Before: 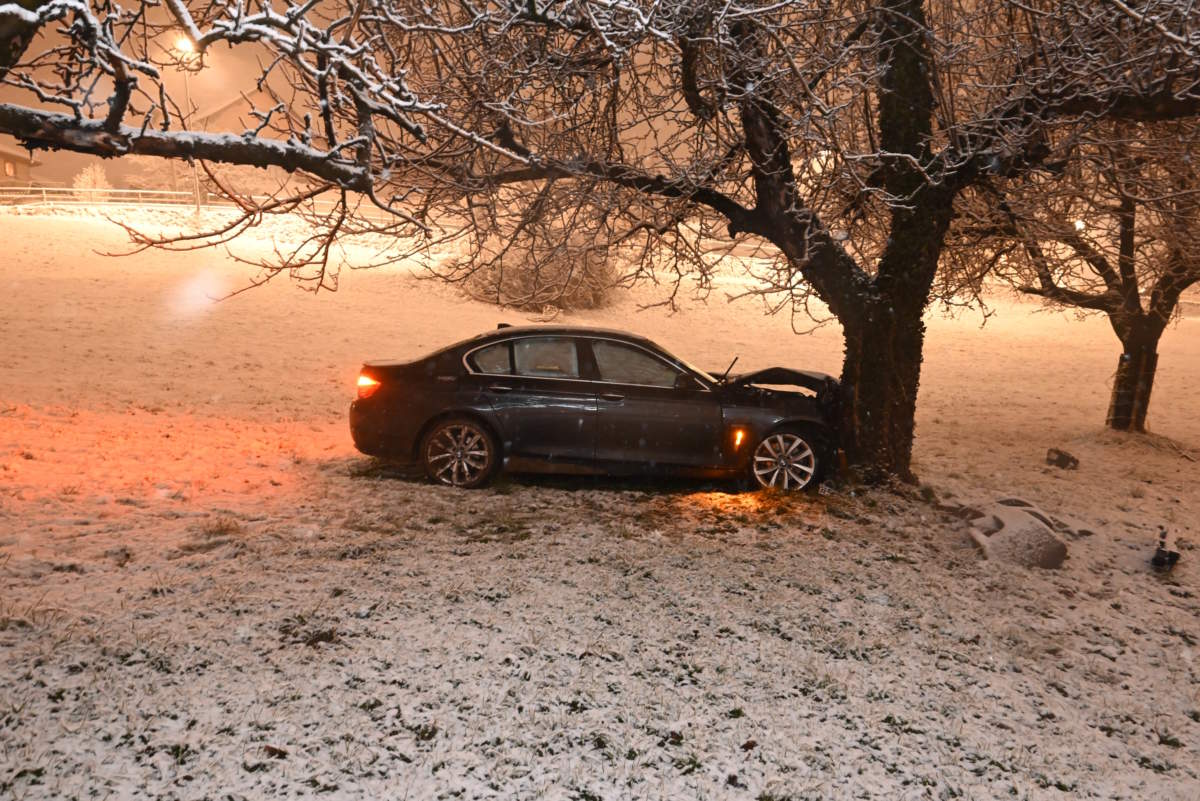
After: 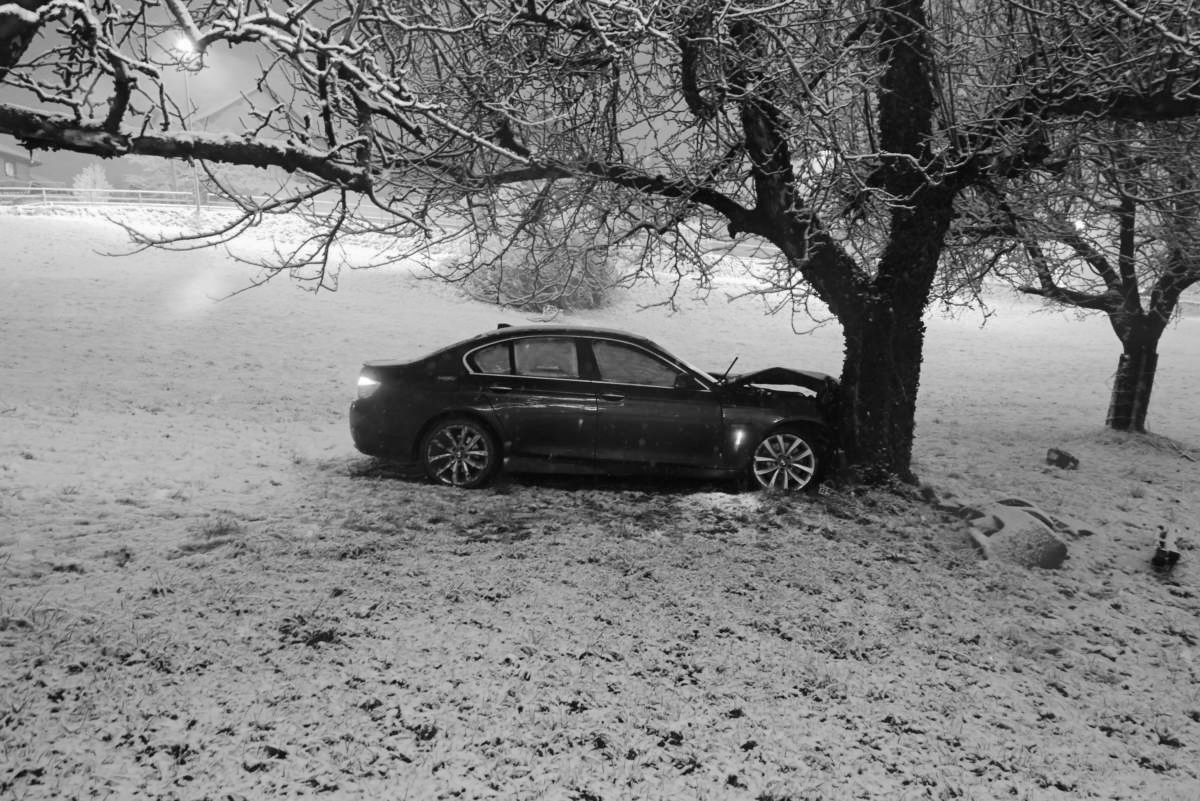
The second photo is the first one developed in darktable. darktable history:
base curve: curves: ch0 [(0, 0) (0.235, 0.266) (0.503, 0.496) (0.786, 0.72) (1, 1)]
white balance: red 1.05, blue 1.072
tone curve: curves: ch0 [(0, 0) (0.08, 0.056) (0.4, 0.4) (0.6, 0.612) (0.92, 0.924) (1, 1)], color space Lab, linked channels, preserve colors none
monochrome: a 26.22, b 42.67, size 0.8
